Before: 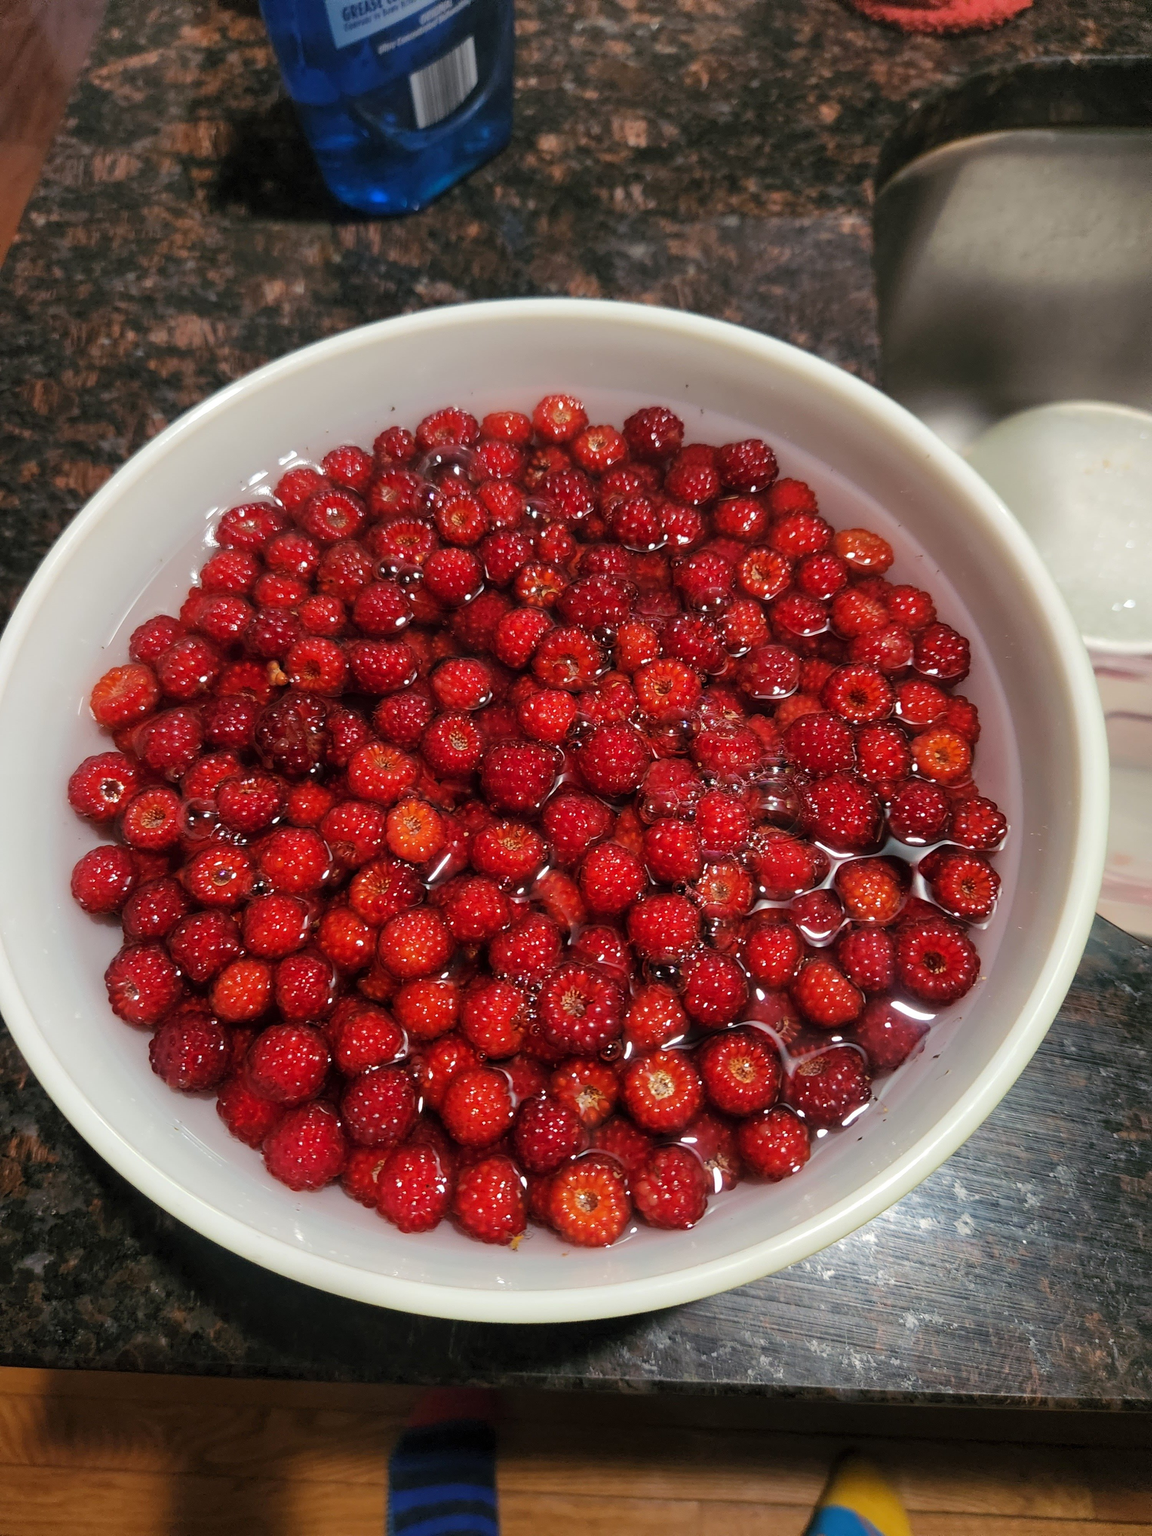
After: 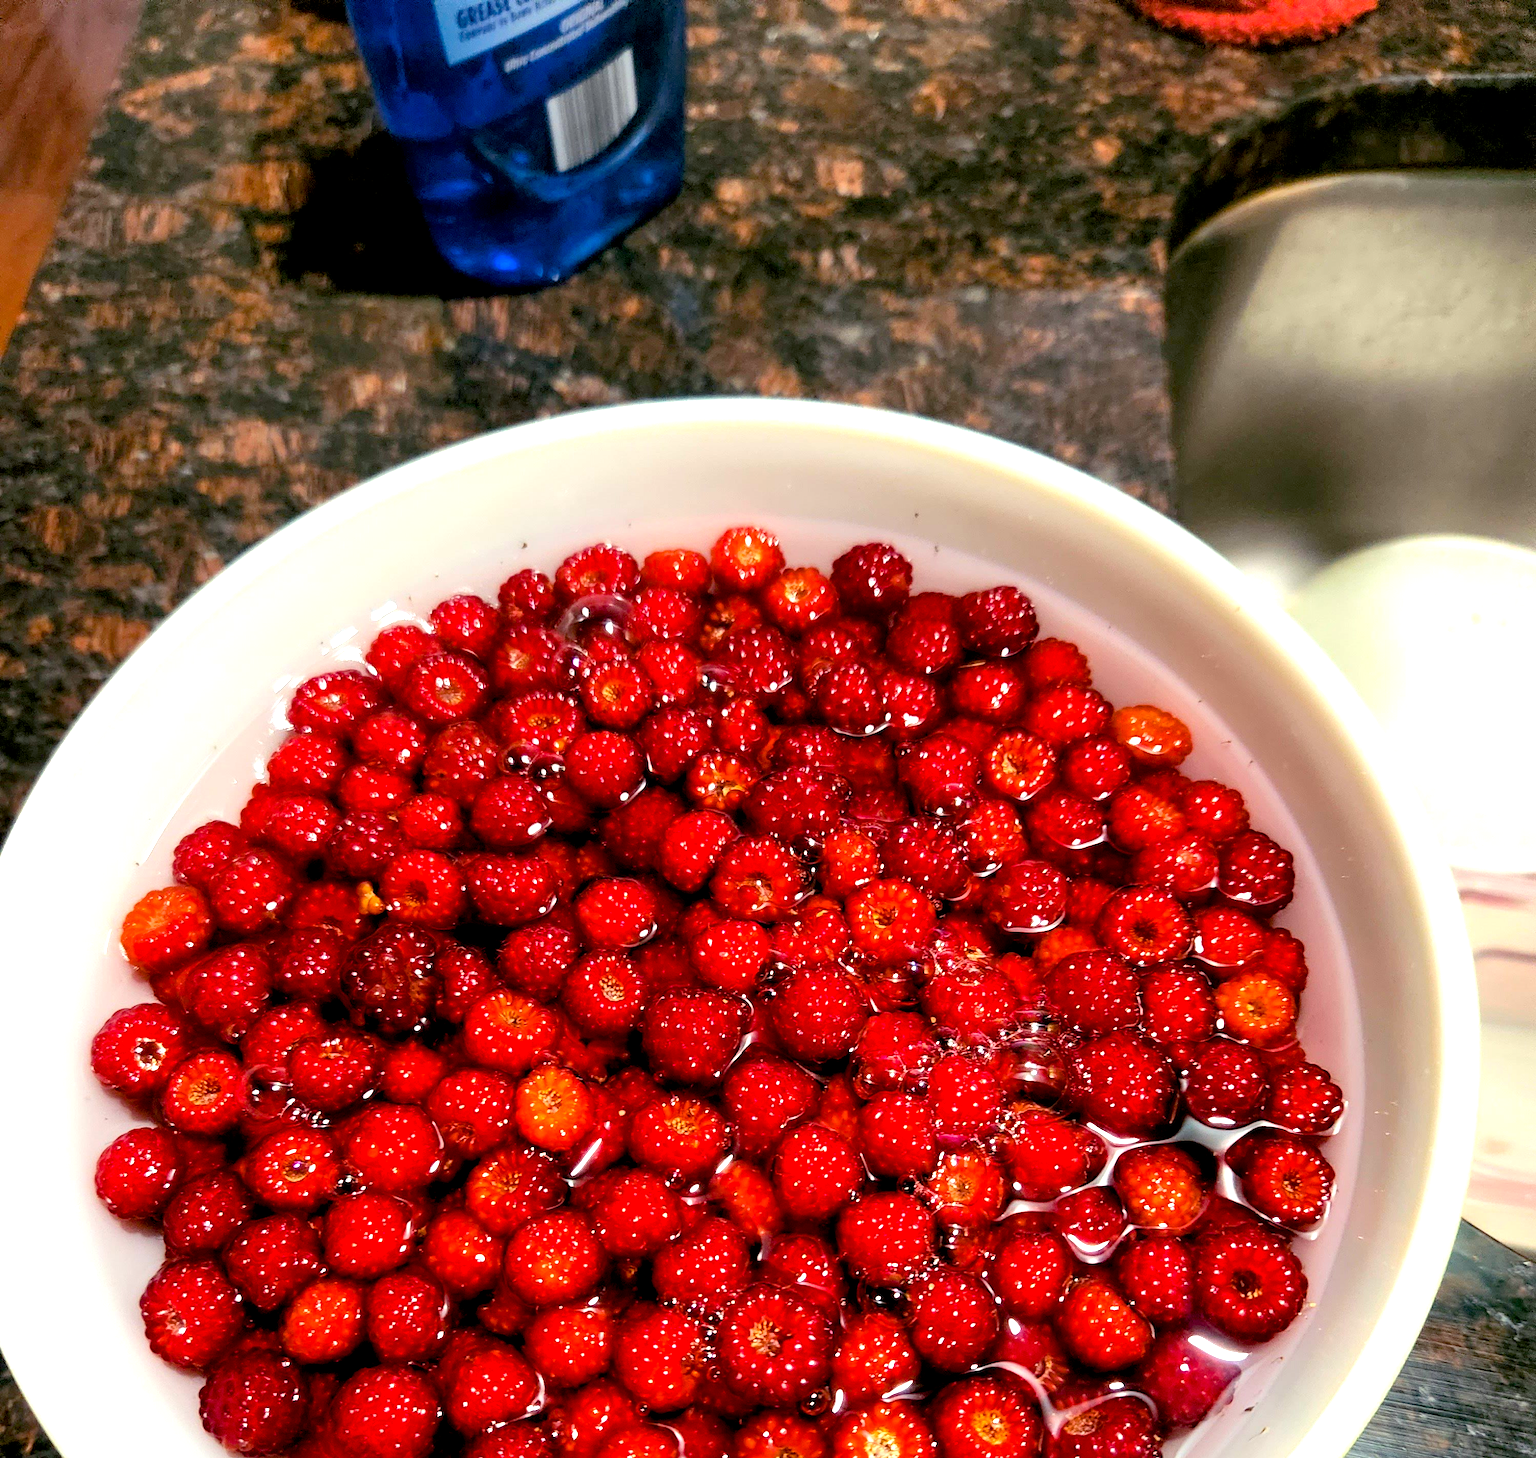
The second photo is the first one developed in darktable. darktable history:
color balance rgb: perceptual saturation grading › global saturation 29.634%
color correction: highlights a* -2.57, highlights b* 2.63
exposure: black level correction 0.011, exposure 1.077 EV, compensate exposure bias true, compensate highlight preservation false
crop: right 0.001%, bottom 28.785%
